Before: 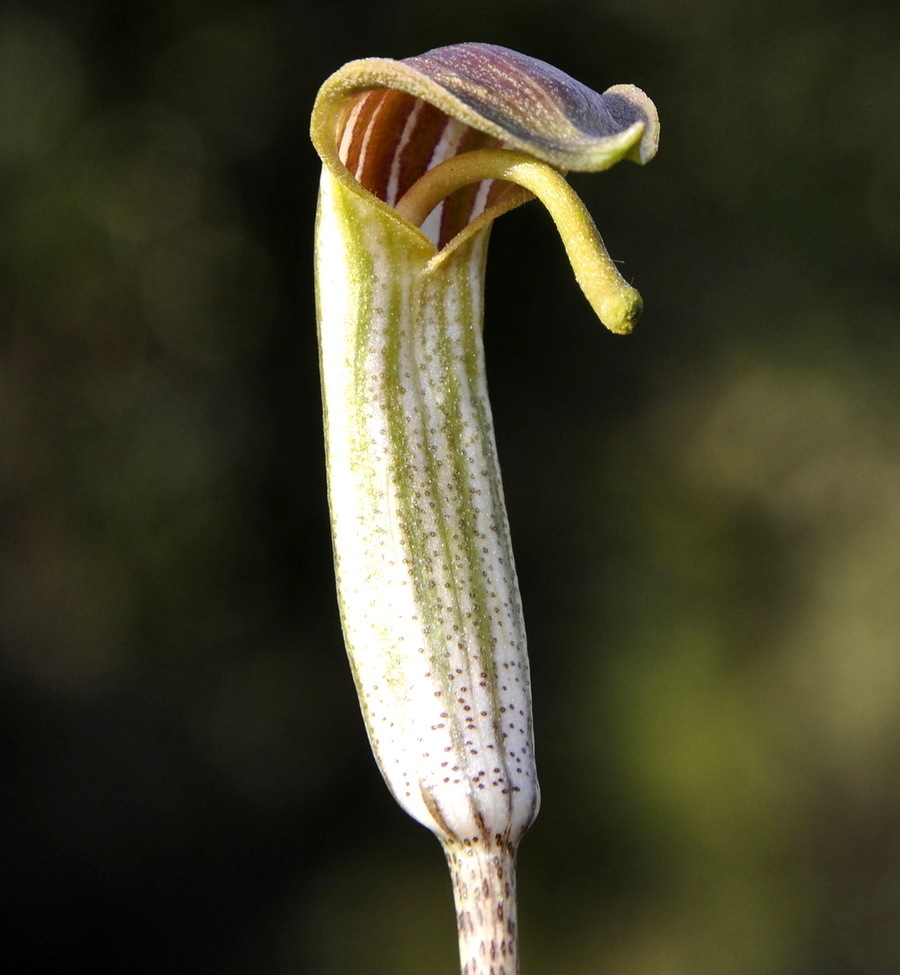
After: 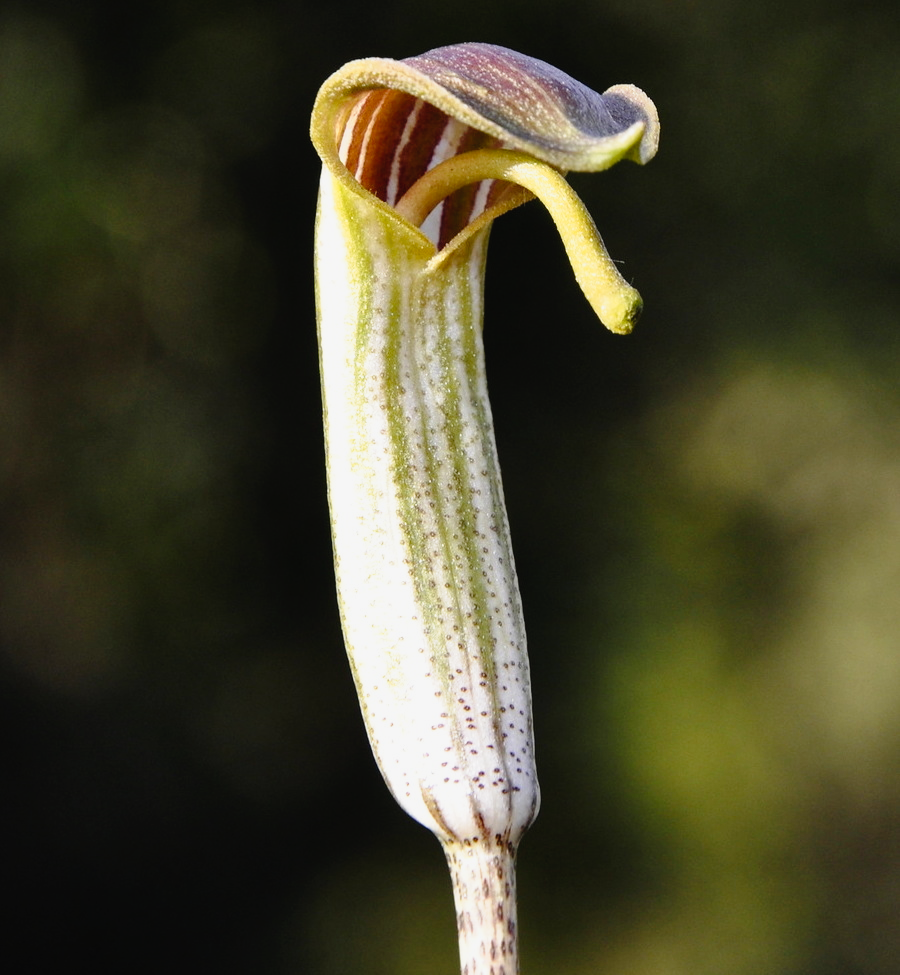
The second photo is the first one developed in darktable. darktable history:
tone curve: curves: ch0 [(0, 0.021) (0.049, 0.044) (0.152, 0.14) (0.328, 0.377) (0.473, 0.543) (0.663, 0.734) (0.84, 0.899) (1, 0.969)]; ch1 [(0, 0) (0.302, 0.331) (0.427, 0.433) (0.472, 0.47) (0.502, 0.503) (0.527, 0.524) (0.564, 0.591) (0.602, 0.632) (0.677, 0.701) (0.859, 0.885) (1, 1)]; ch2 [(0, 0) (0.33, 0.301) (0.447, 0.44) (0.487, 0.496) (0.502, 0.516) (0.535, 0.563) (0.565, 0.6) (0.618, 0.629) (1, 1)], preserve colors none
